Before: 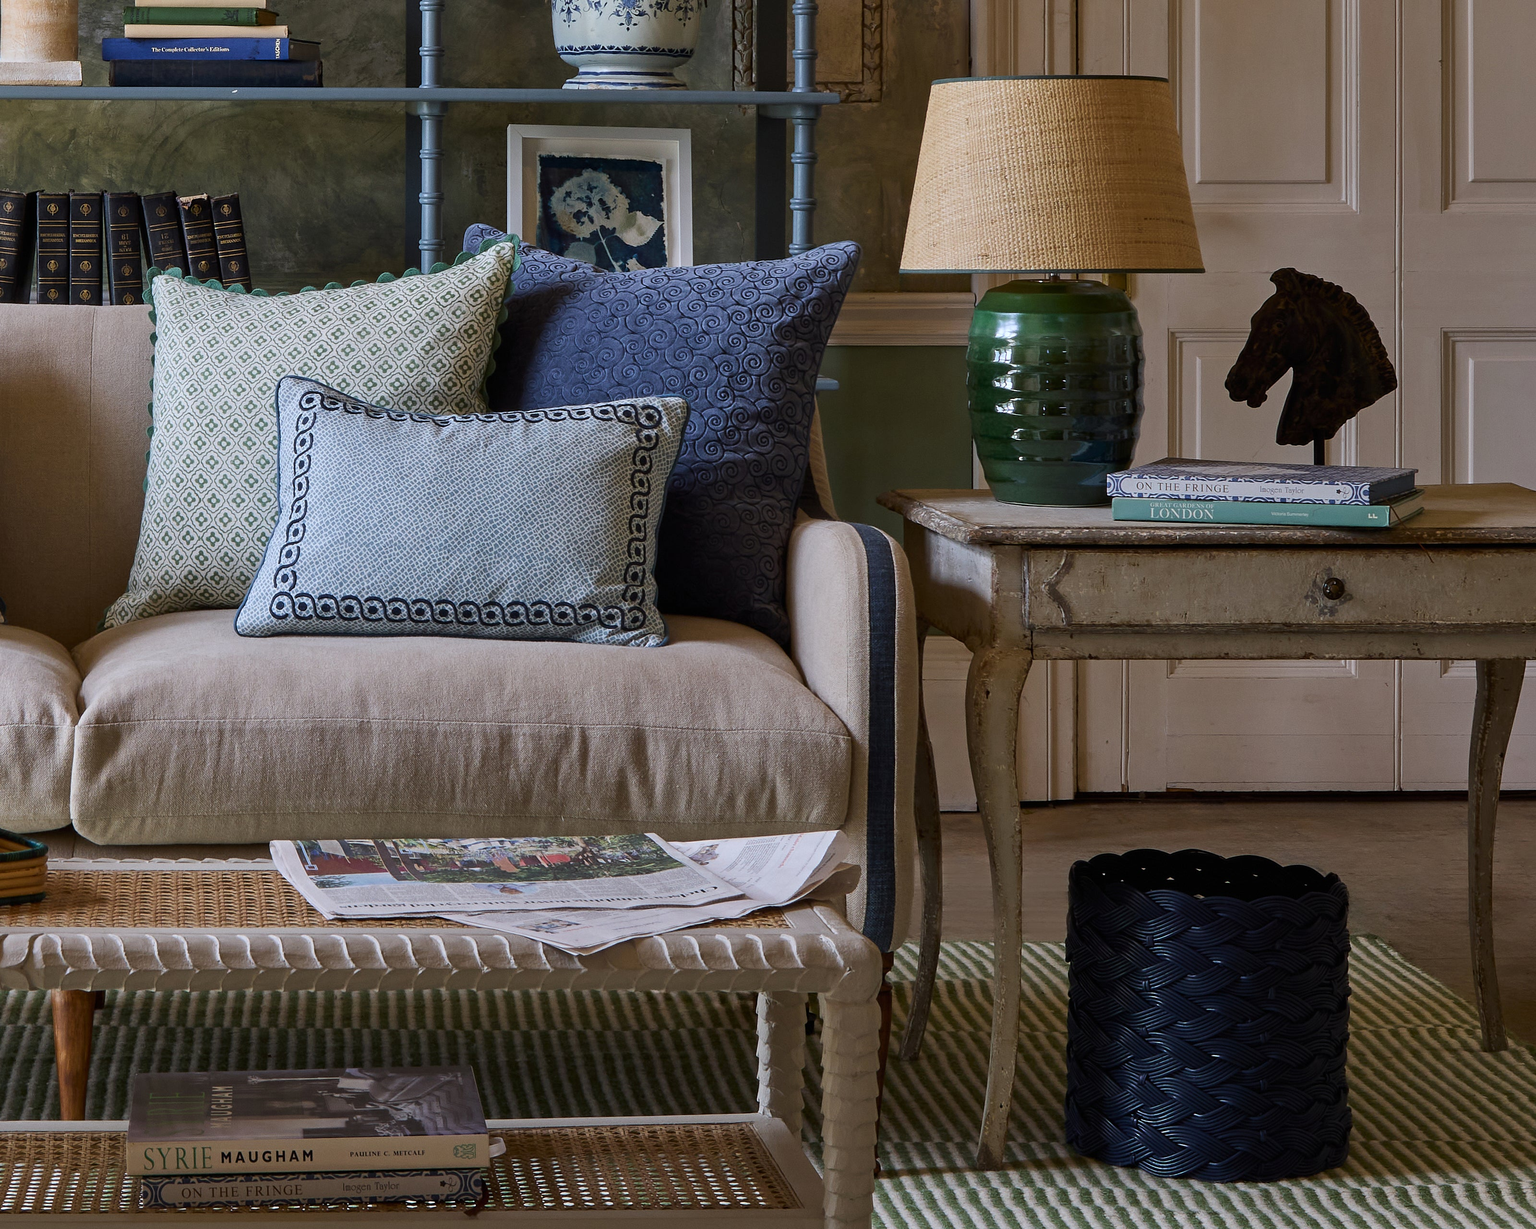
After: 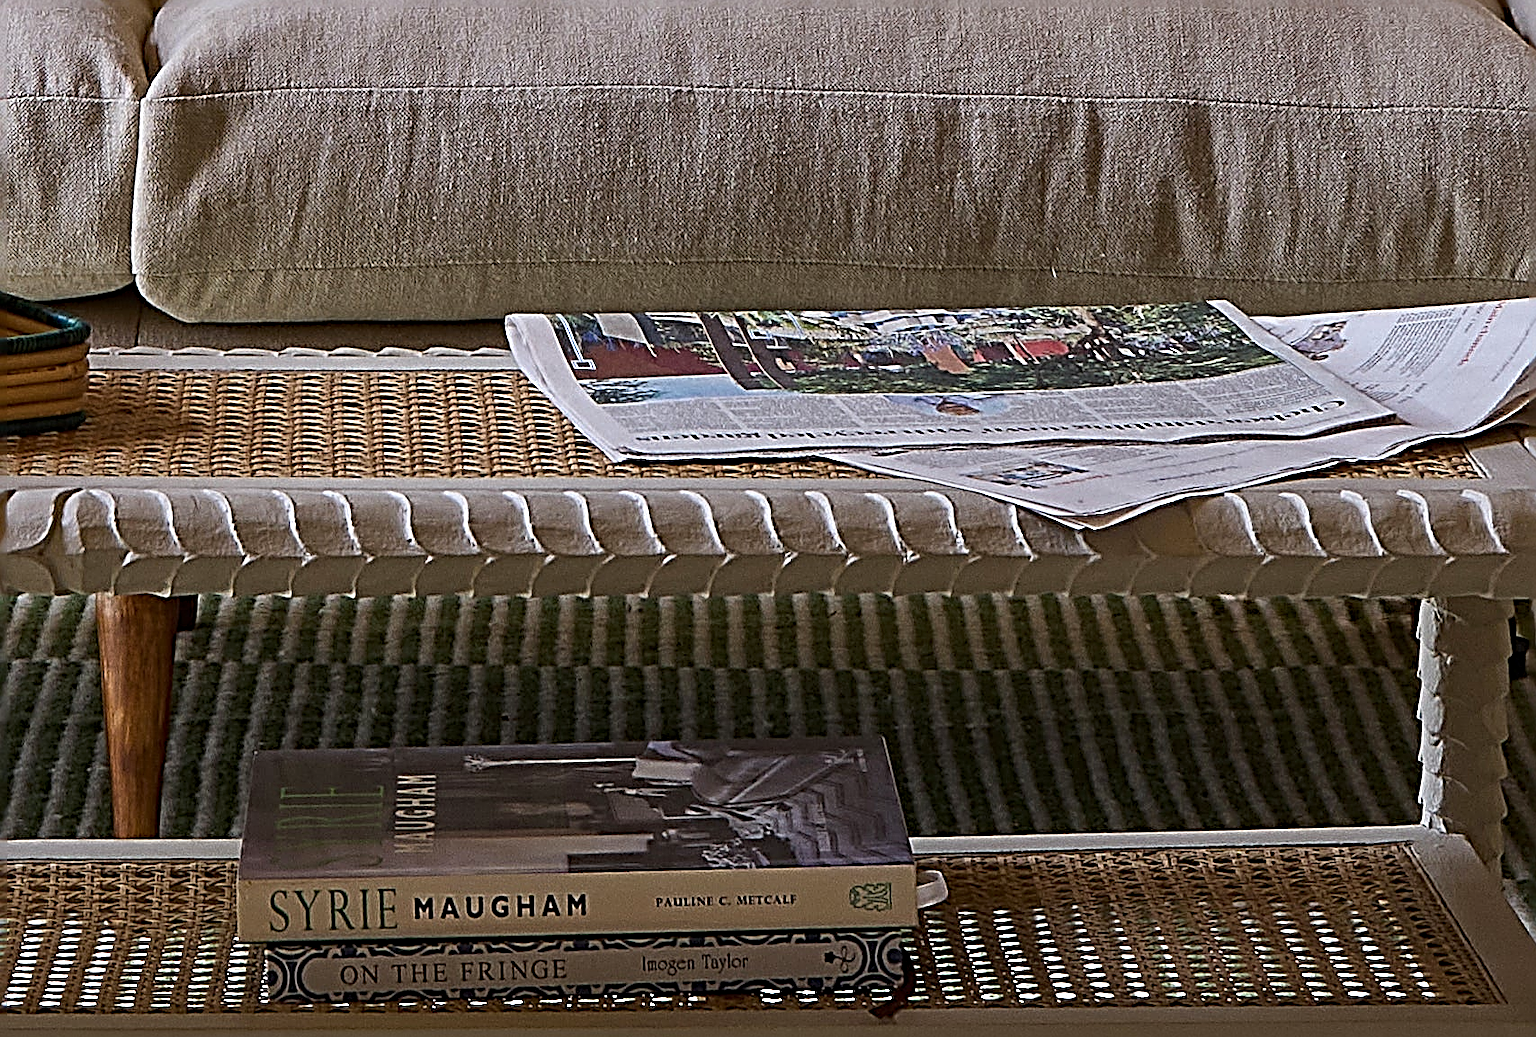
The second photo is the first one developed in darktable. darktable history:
crop and rotate: top 54.778%, right 46.61%, bottom 0.159%
sharpen: radius 3.158, amount 1.731
haze removal: compatibility mode true, adaptive false
